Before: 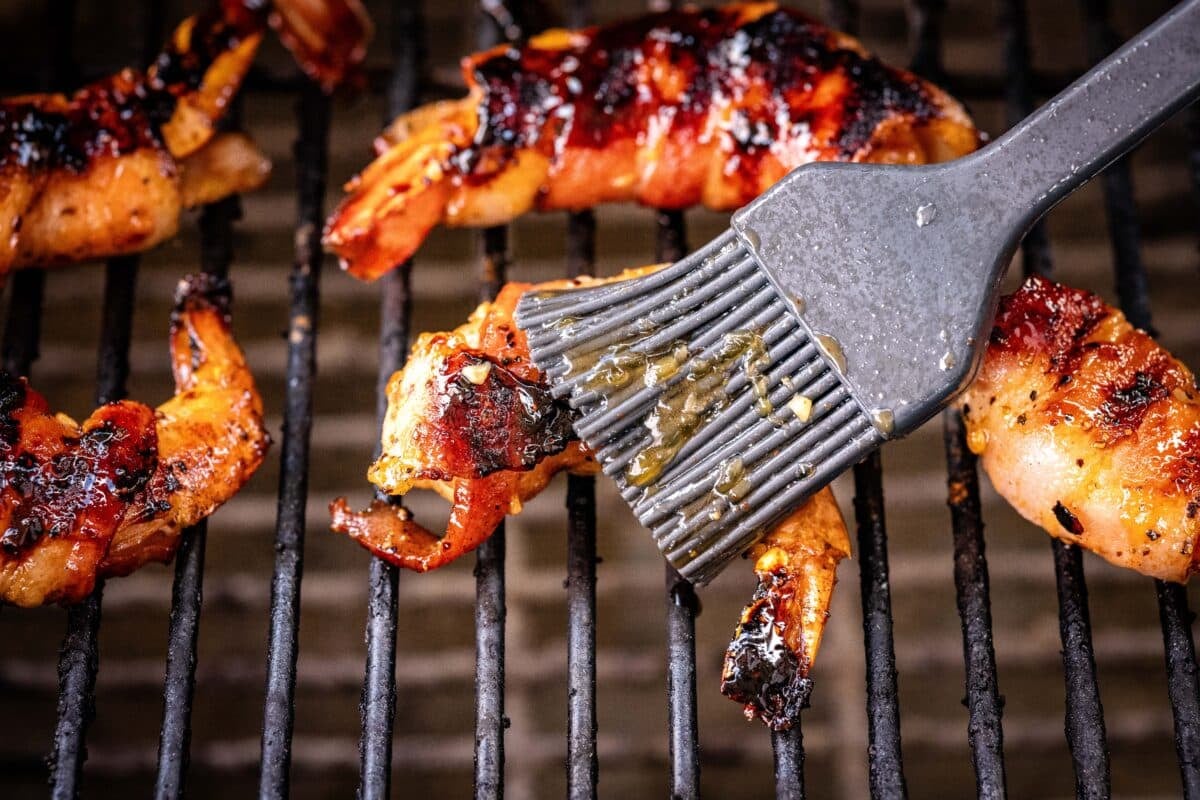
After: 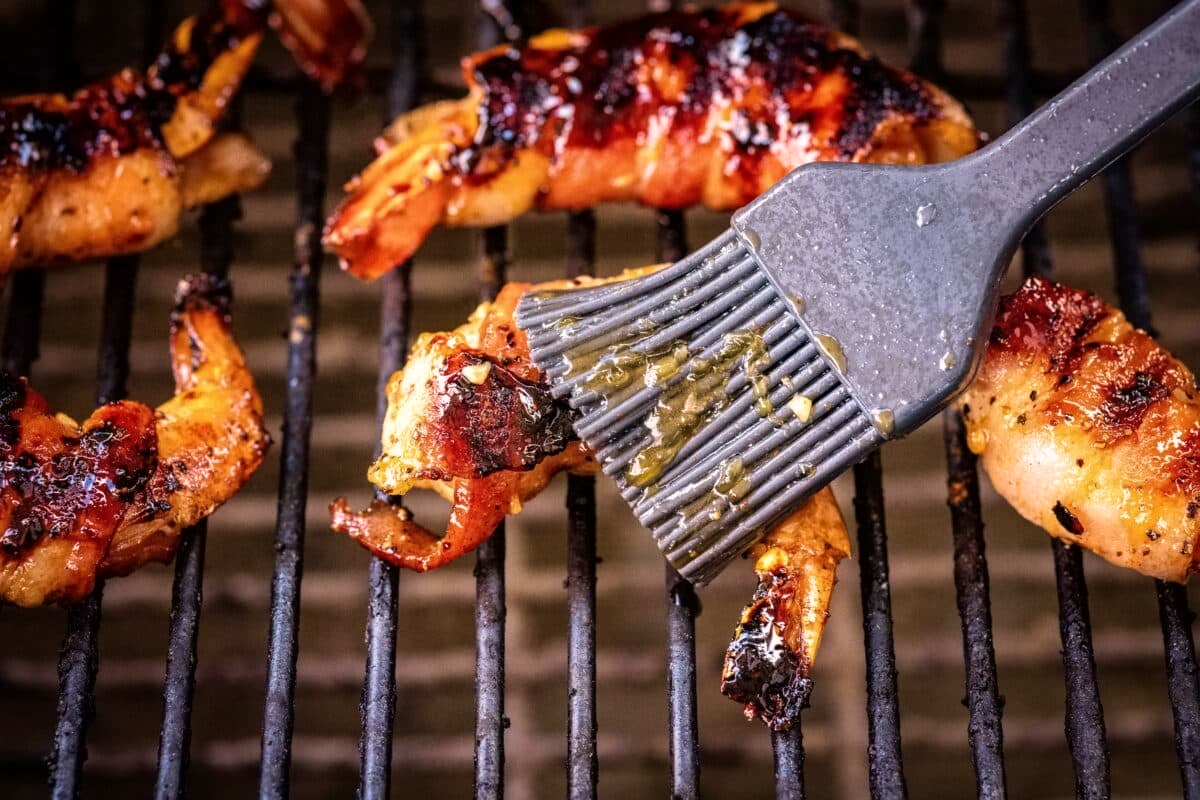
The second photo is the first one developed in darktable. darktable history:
contrast equalizer: y [[0.5 ×6], [0.5 ×6], [0.5 ×6], [0 ×6], [0, 0, 0, 0.581, 0.011, 0]]
velvia: strength 45%
